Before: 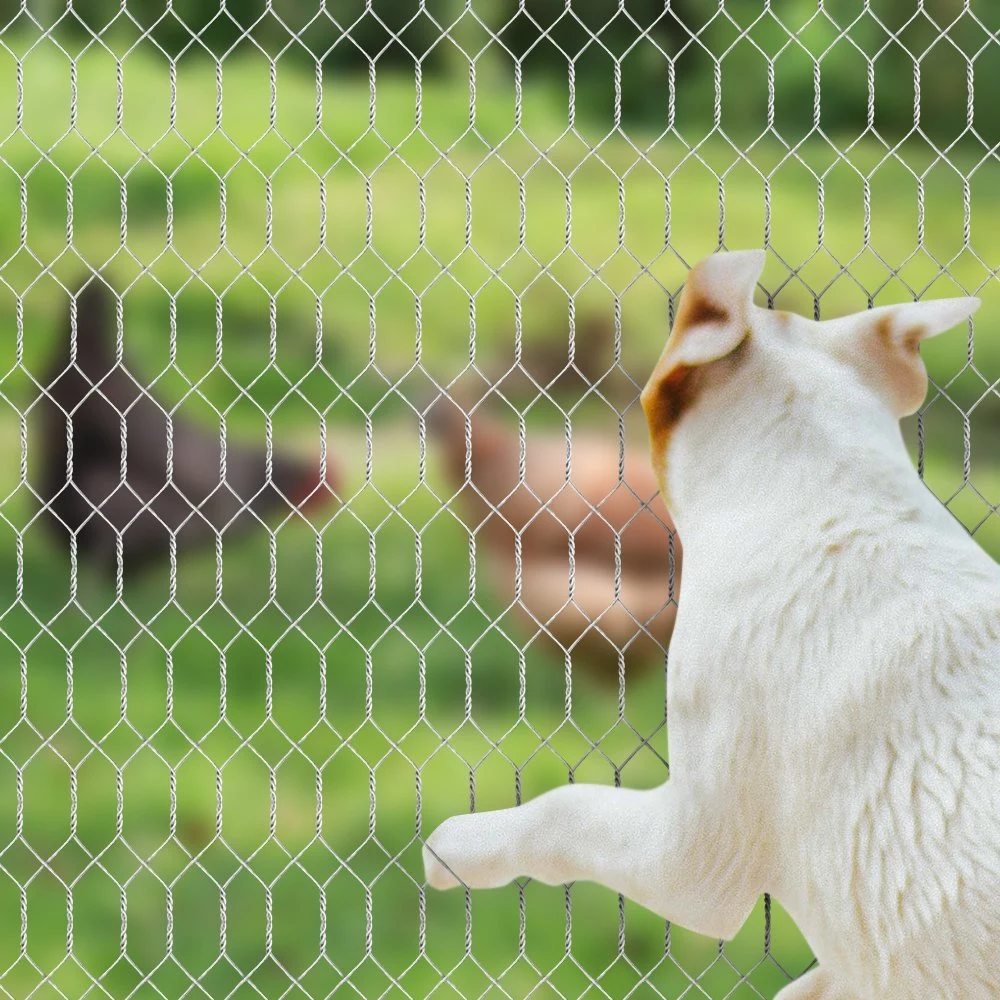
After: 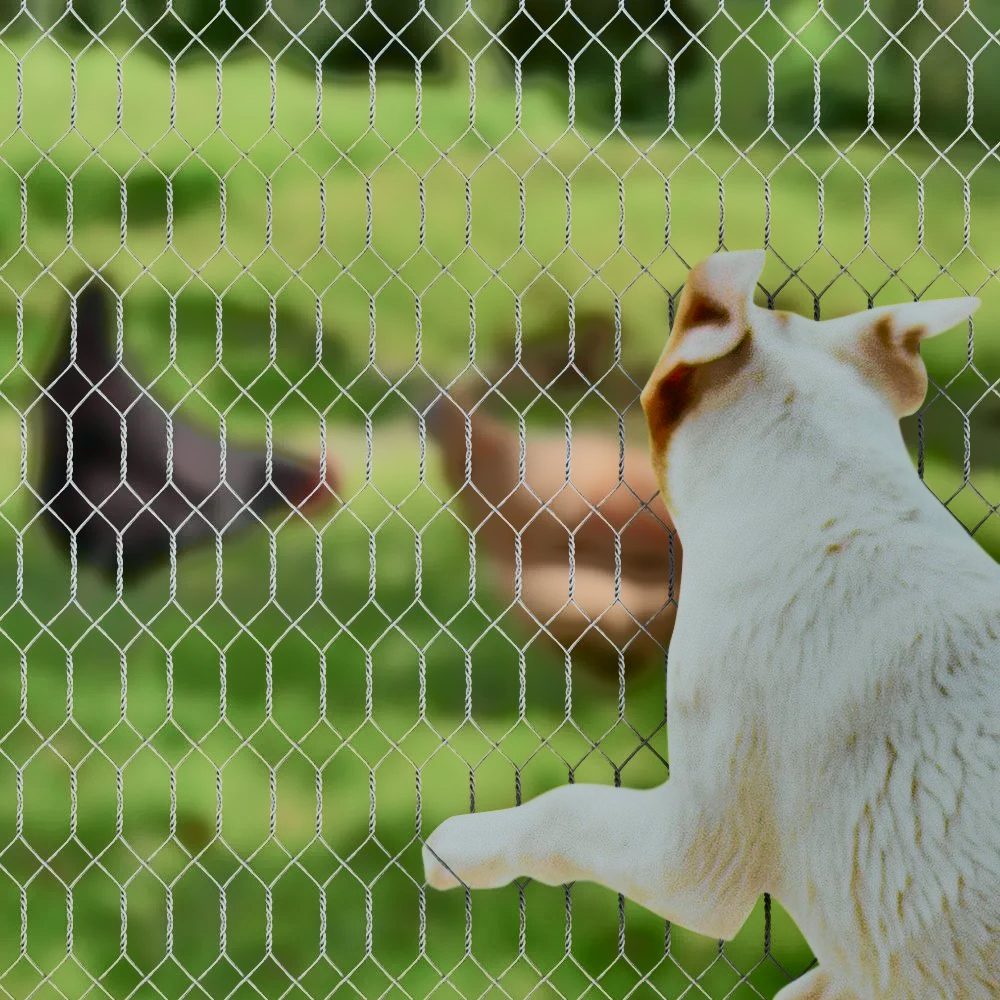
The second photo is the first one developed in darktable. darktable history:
tone curve: curves: ch0 [(0, 0) (0.081, 0.033) (0.192, 0.124) (0.283, 0.238) (0.407, 0.476) (0.495, 0.521) (0.661, 0.756) (0.788, 0.87) (1, 0.951)]; ch1 [(0, 0) (0.161, 0.092) (0.35, 0.33) (0.392, 0.392) (0.427, 0.426) (0.479, 0.472) (0.505, 0.497) (0.521, 0.524) (0.567, 0.56) (0.583, 0.592) (0.625, 0.627) (0.678, 0.733) (1, 1)]; ch2 [(0, 0) (0.346, 0.362) (0.404, 0.427) (0.502, 0.499) (0.531, 0.523) (0.544, 0.561) (0.58, 0.59) (0.629, 0.642) (0.717, 0.678) (1, 1)], color space Lab, independent channels, preserve colors none
shadows and highlights: shadows 80.73, white point adjustment -9.07, highlights -61.46, soften with gaussian
